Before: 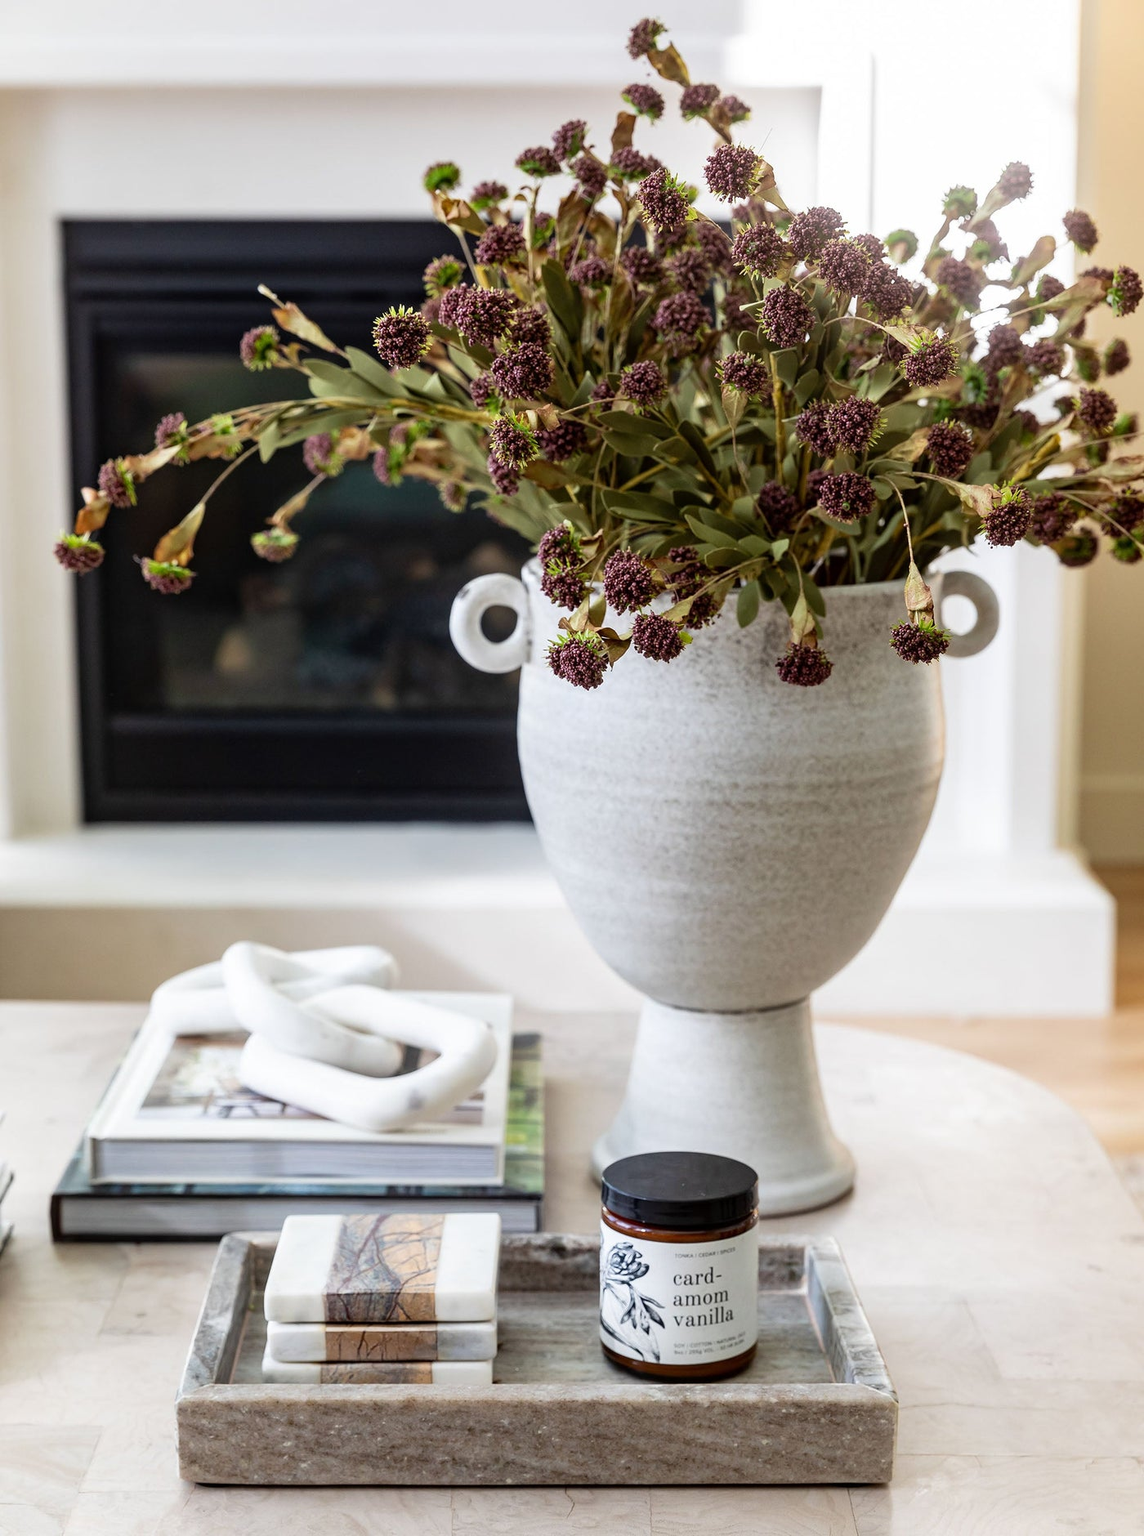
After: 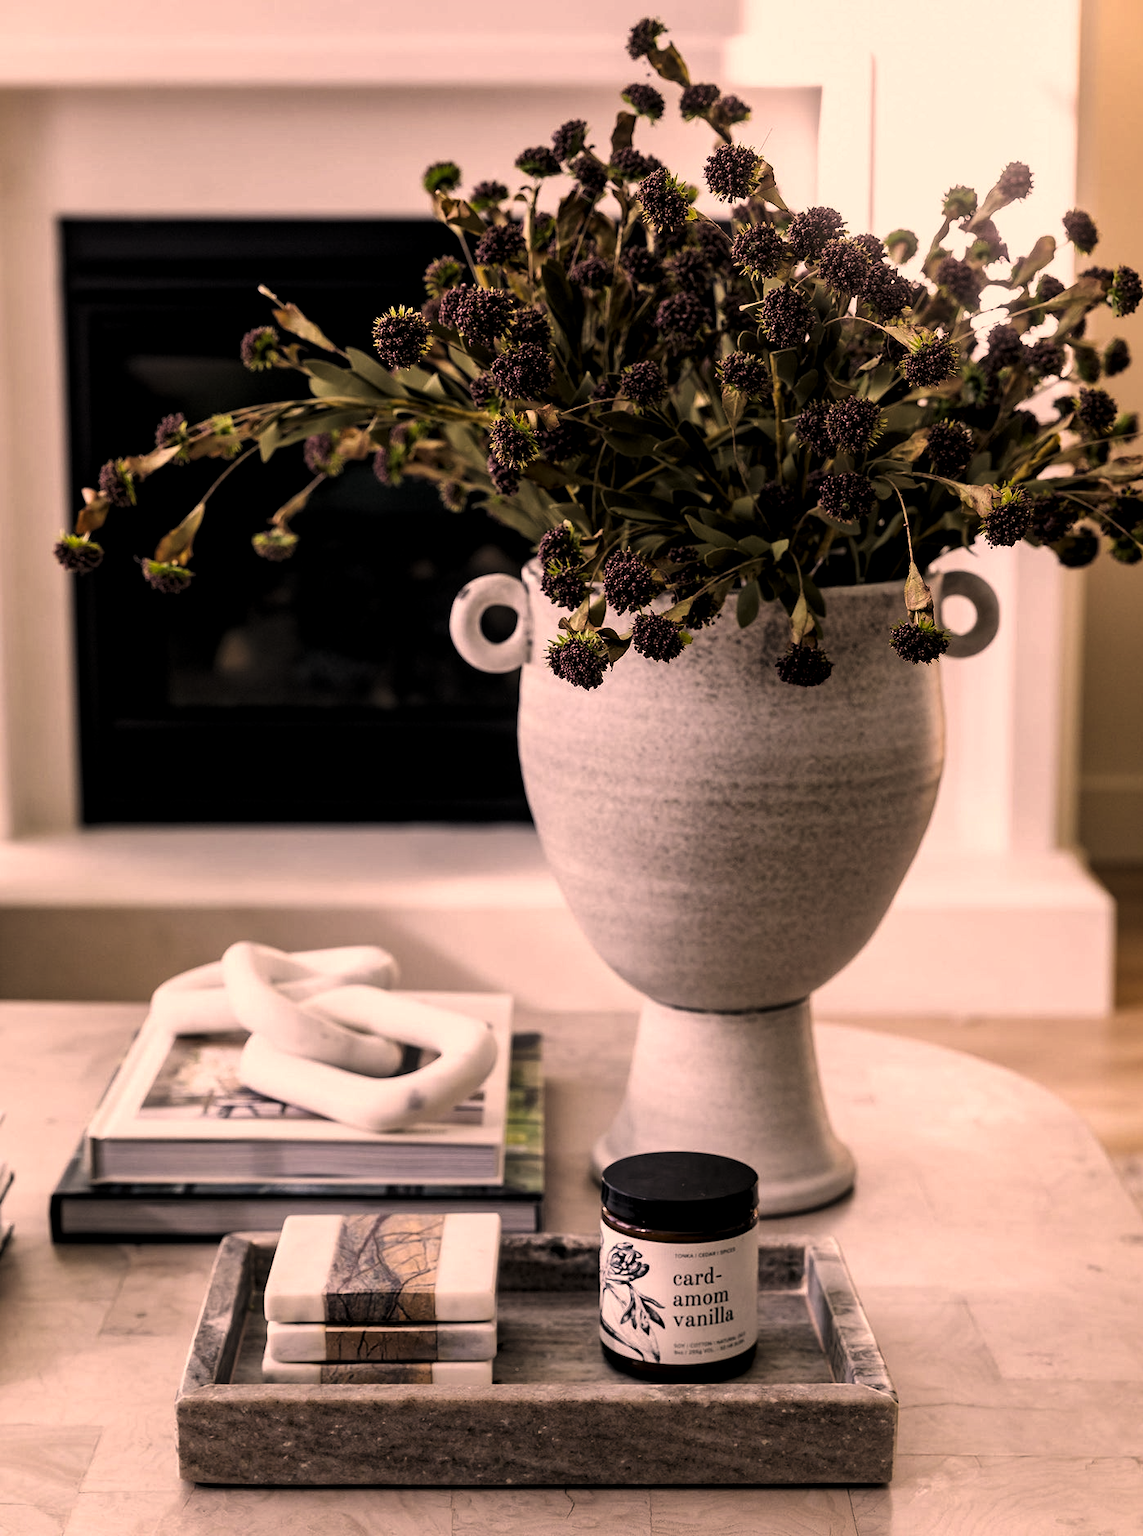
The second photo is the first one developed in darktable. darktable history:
color correction: highlights a* 21.16, highlights b* 19.61
local contrast: mode bilateral grid, contrast 20, coarseness 50, detail 120%, midtone range 0.2
levels: mode automatic, black 8.58%, gray 59.42%, levels [0, 0.445, 1]
